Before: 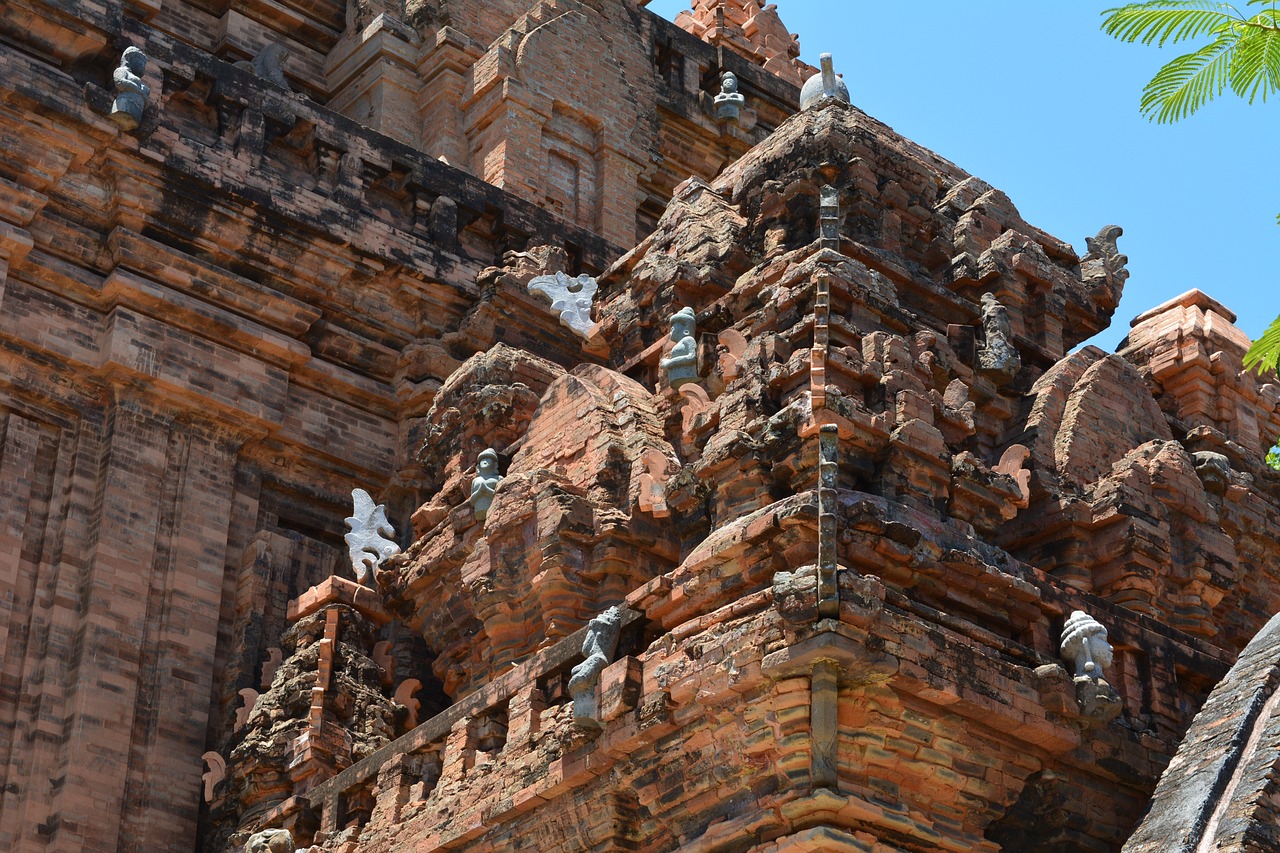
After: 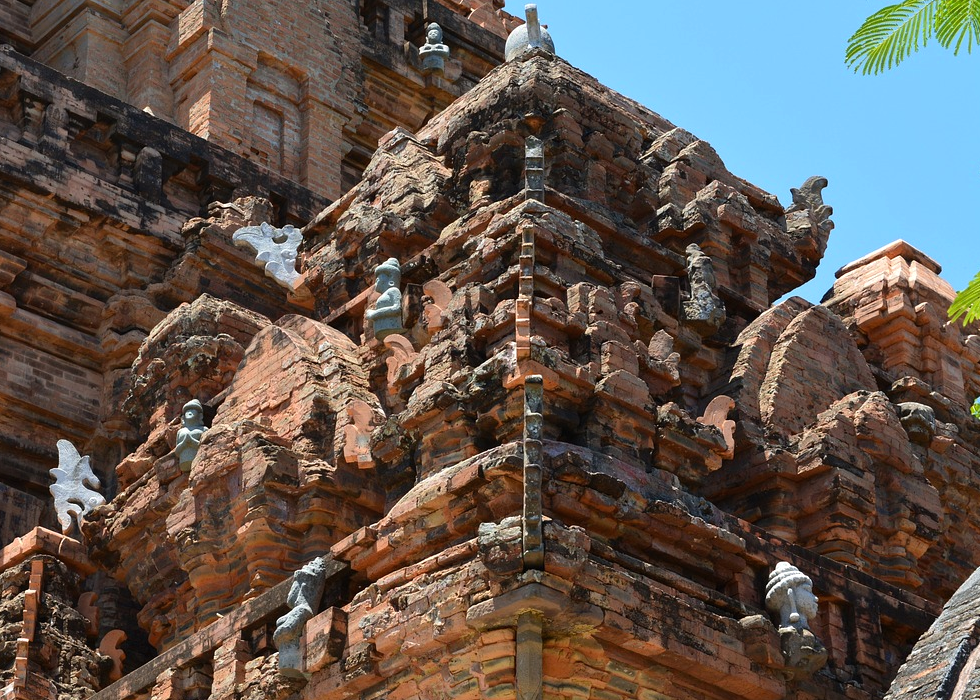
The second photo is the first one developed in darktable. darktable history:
color balance rgb: perceptual saturation grading › global saturation 3.7%, global vibrance 5.56%, contrast 3.24%
crop: left 23.095%, top 5.827%, bottom 11.854%
